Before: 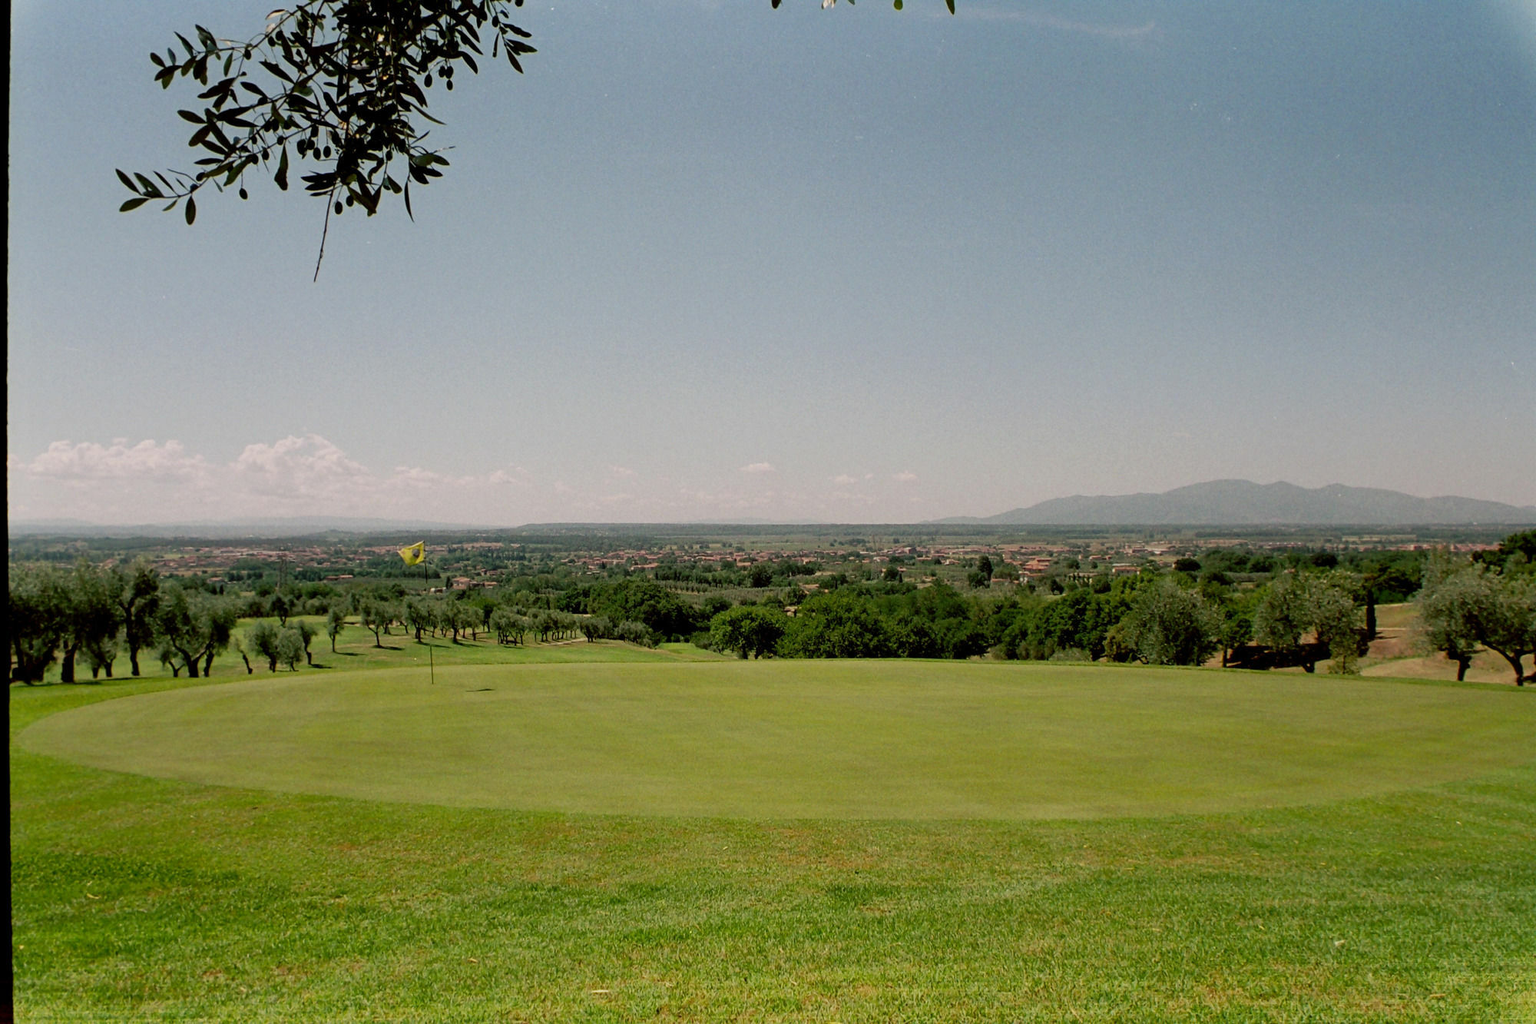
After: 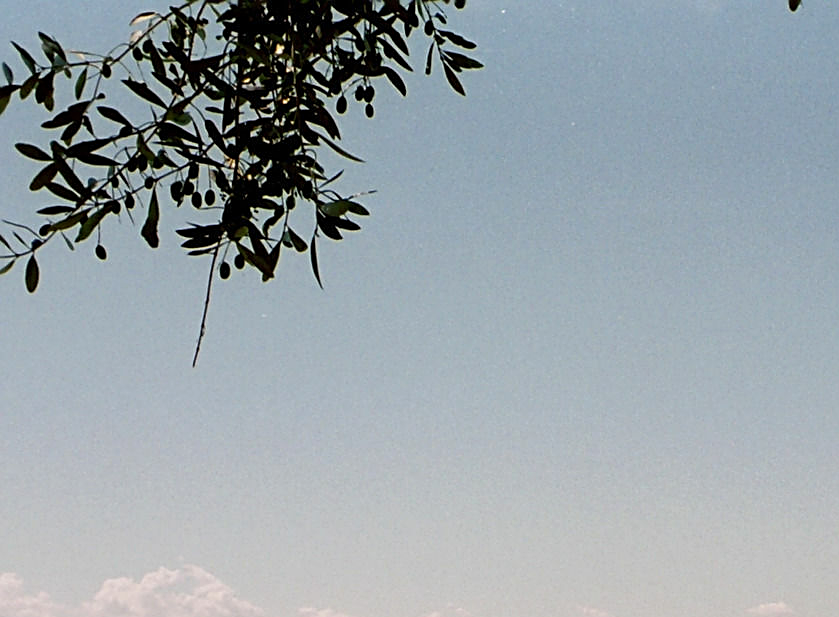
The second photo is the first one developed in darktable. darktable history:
crop and rotate: left 10.817%, top 0.062%, right 47.194%, bottom 53.626%
exposure: exposure 0.2 EV, compensate highlight preservation false
sharpen: on, module defaults
